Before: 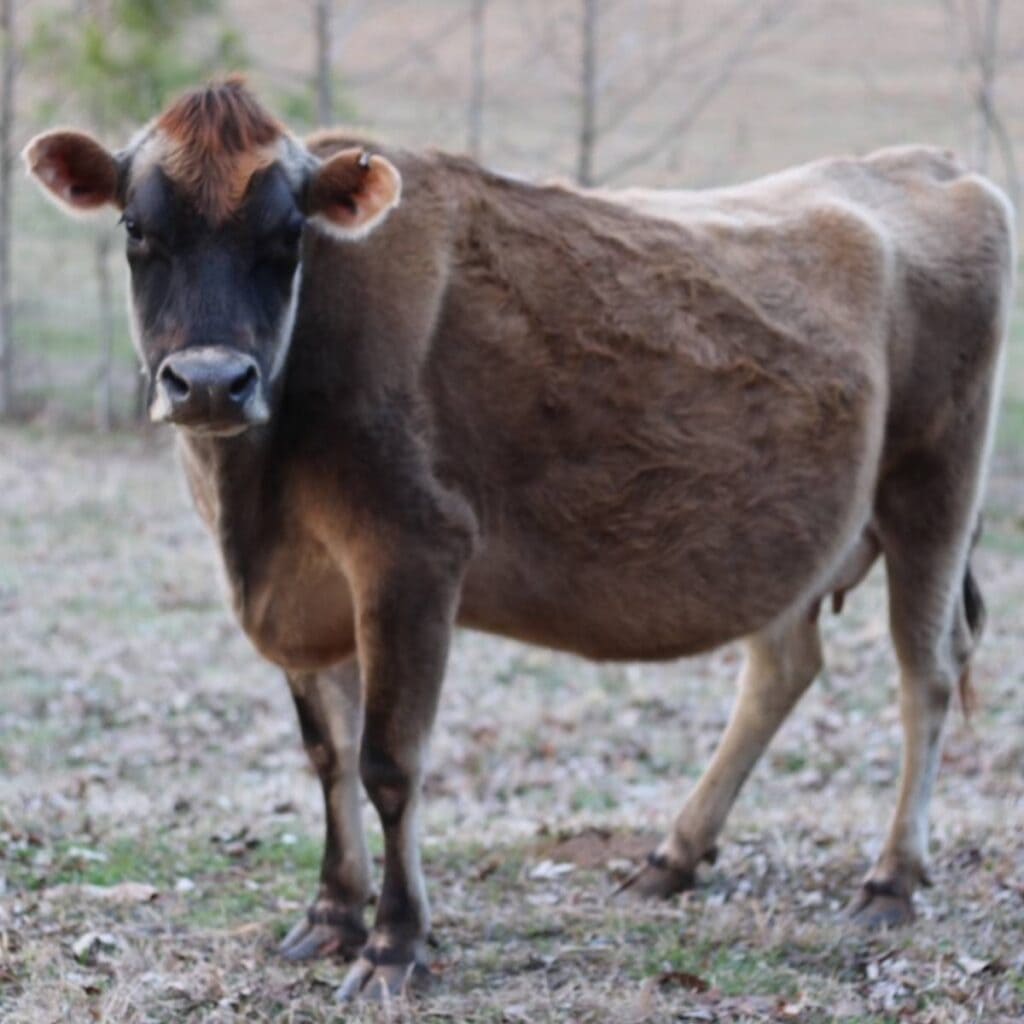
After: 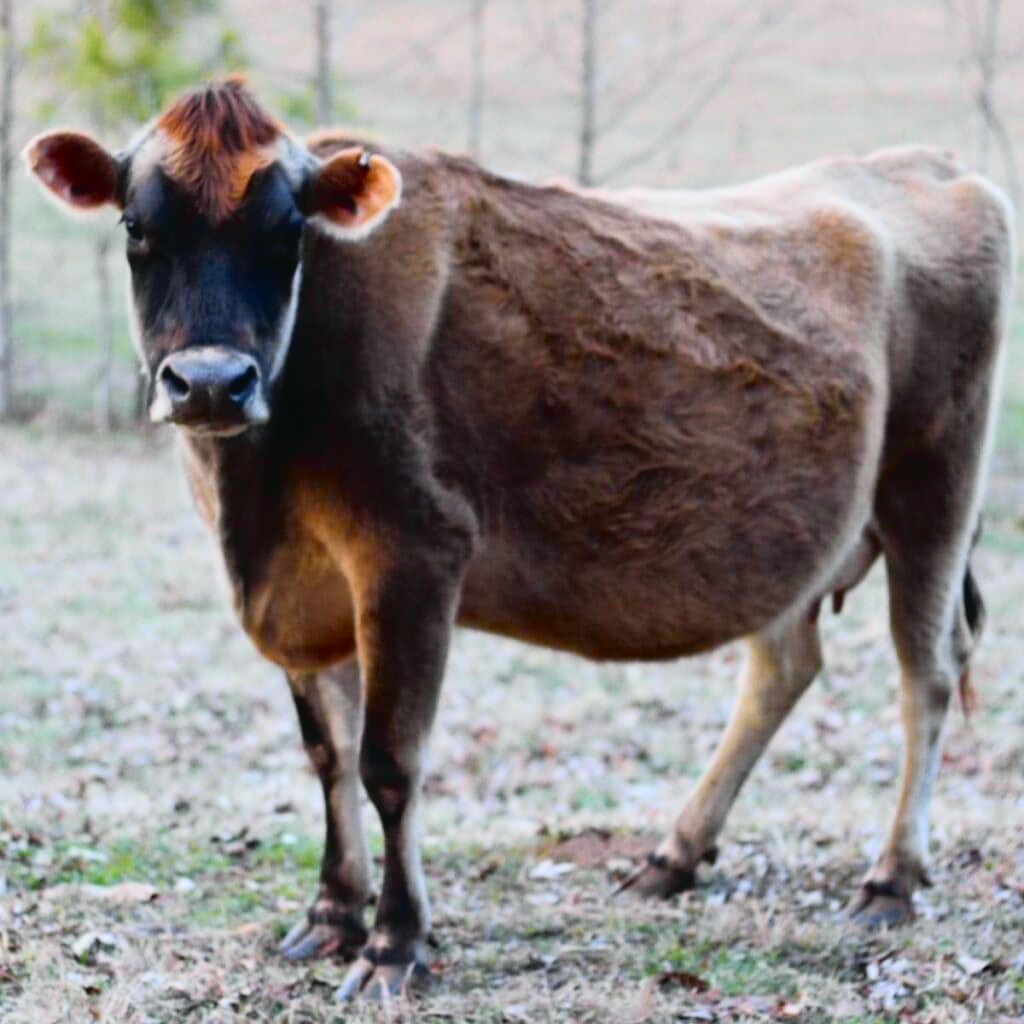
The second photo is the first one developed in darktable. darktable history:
tone curve: curves: ch0 [(0, 0.021) (0.148, 0.076) (0.232, 0.191) (0.398, 0.423) (0.572, 0.672) (0.705, 0.812) (0.877, 0.931) (0.99, 0.987)]; ch1 [(0, 0) (0.377, 0.325) (0.493, 0.486) (0.508, 0.502) (0.515, 0.514) (0.554, 0.586) (0.623, 0.658) (0.701, 0.704) (0.778, 0.751) (1, 1)]; ch2 [(0, 0) (0.431, 0.398) (0.485, 0.486) (0.495, 0.498) (0.511, 0.507) (0.58, 0.66) (0.679, 0.757) (0.749, 0.829) (1, 0.991)], color space Lab, independent channels, preserve colors none
